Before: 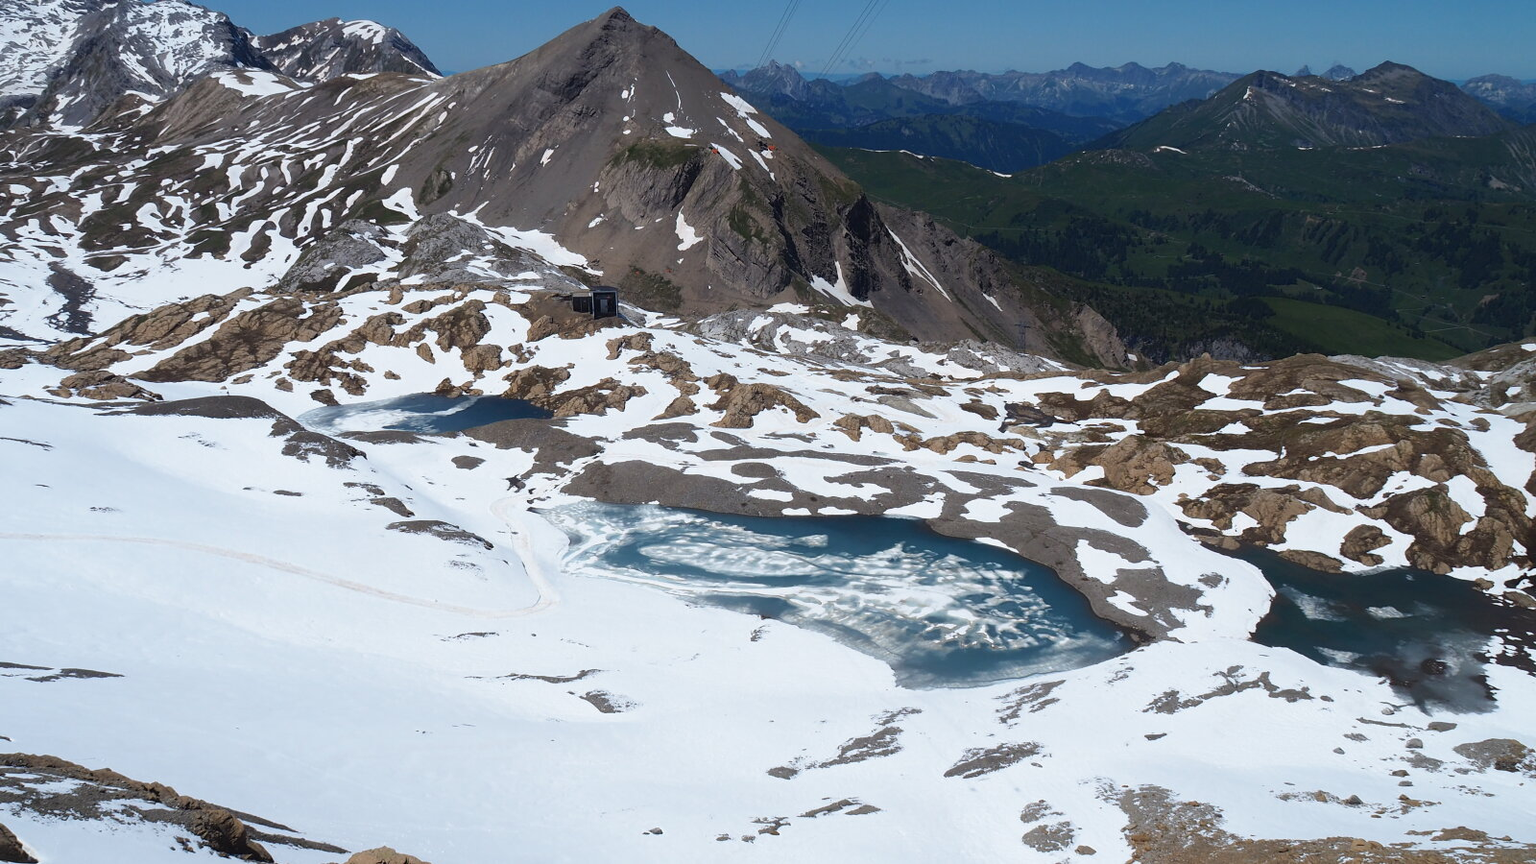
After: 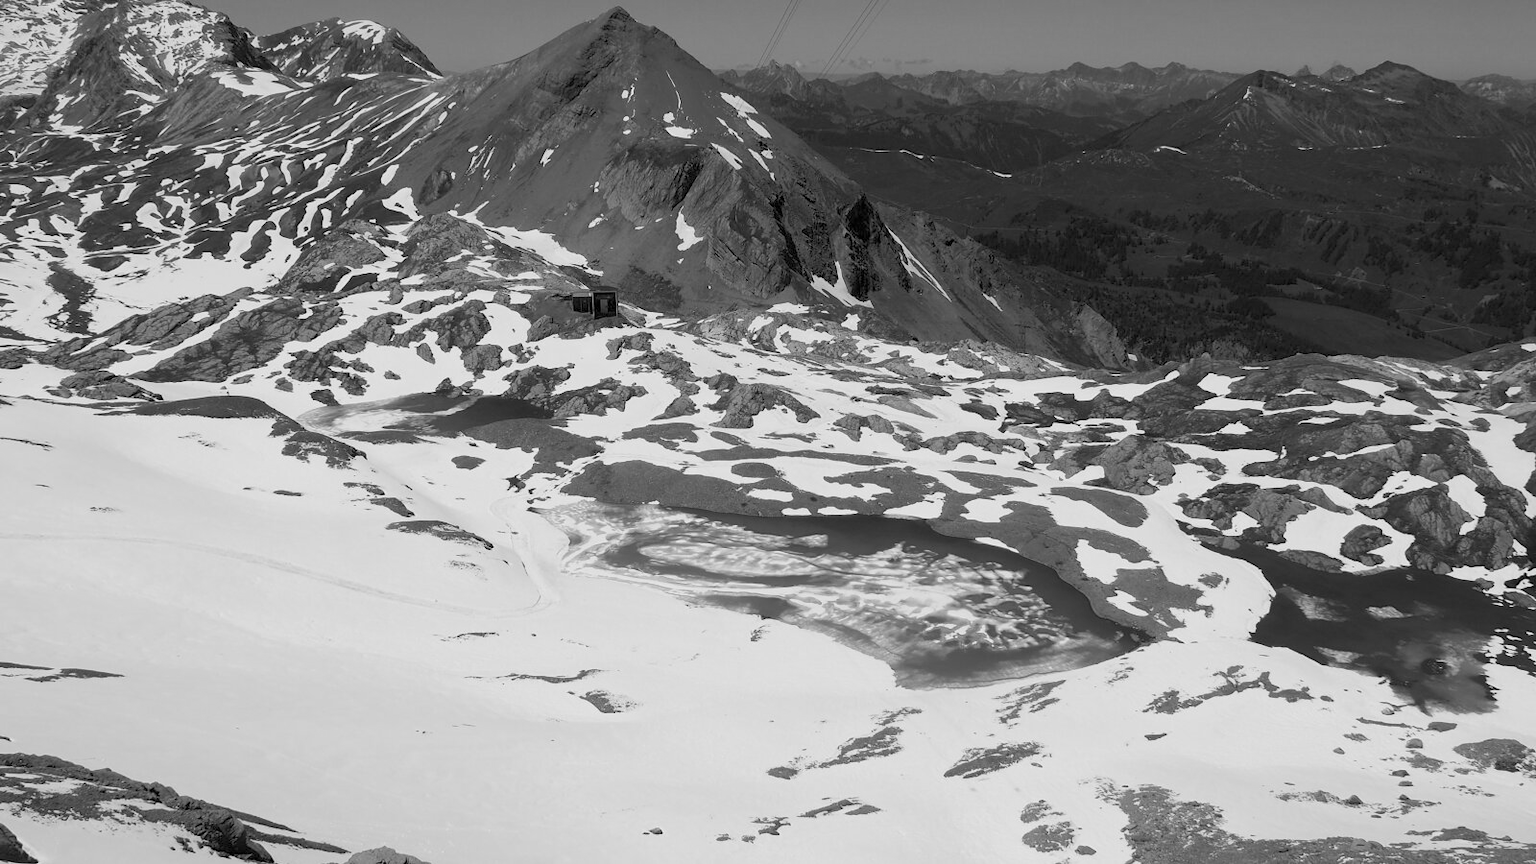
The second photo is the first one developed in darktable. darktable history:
monochrome: on, module defaults
color balance rgb: global offset › luminance -0.5%, perceptual saturation grading › highlights -17.77%, perceptual saturation grading › mid-tones 33.1%, perceptual saturation grading › shadows 50.52%, perceptual brilliance grading › highlights 10.8%, perceptual brilliance grading › shadows -10.8%, global vibrance 24.22%, contrast -25%
